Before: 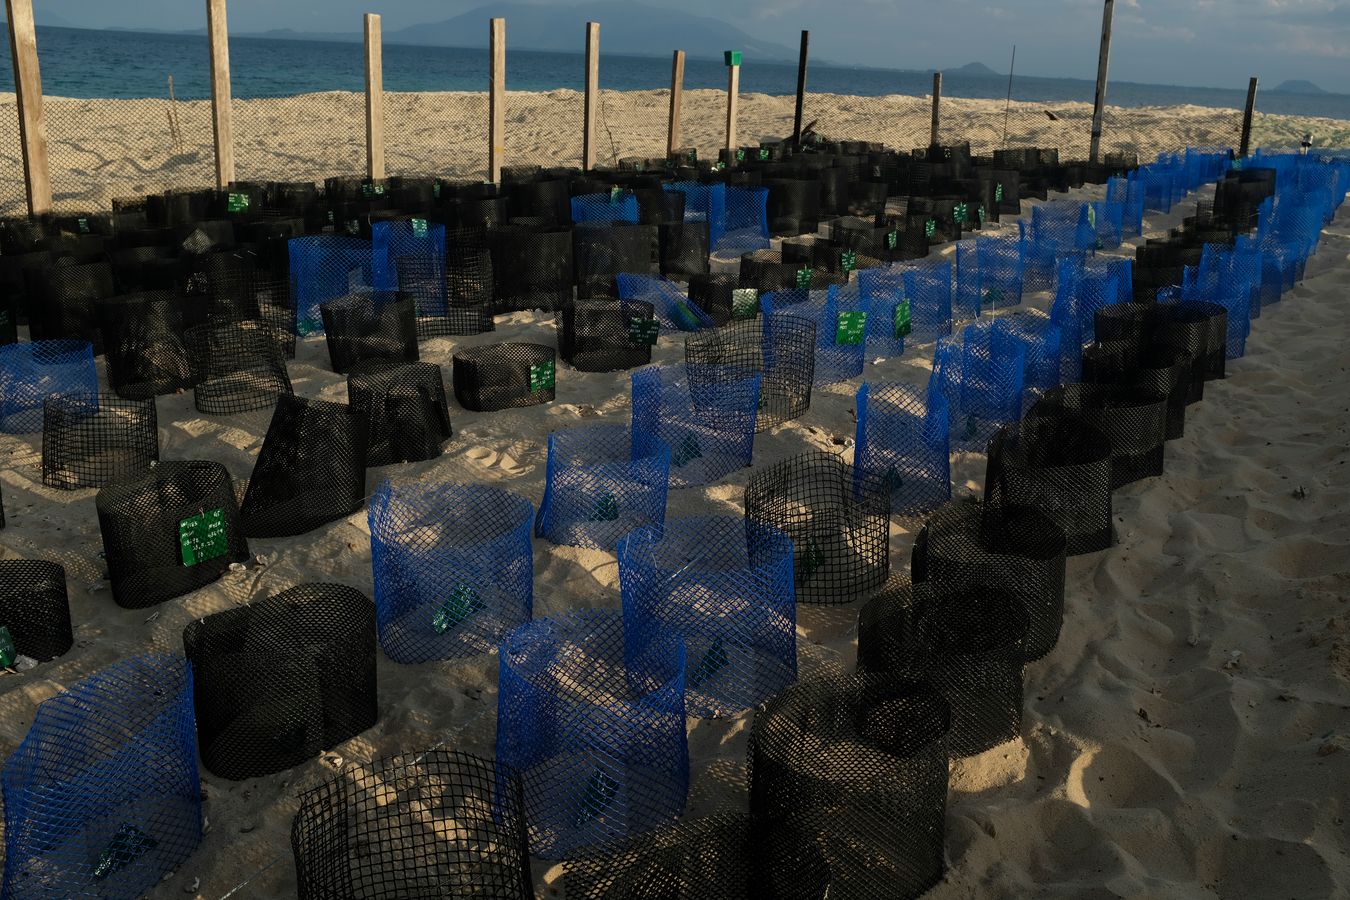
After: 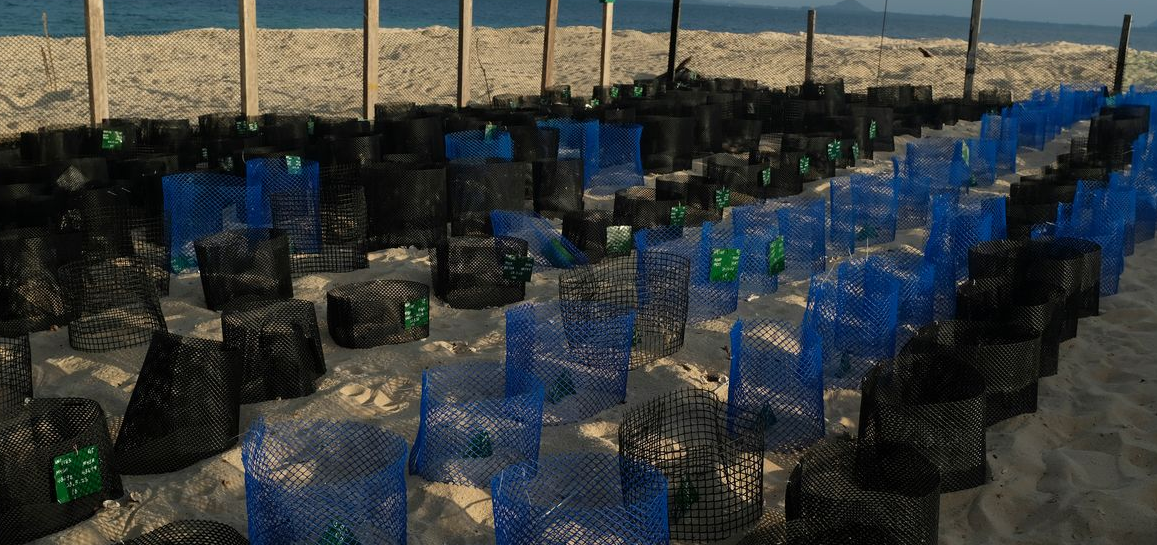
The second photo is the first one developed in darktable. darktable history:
crop and rotate: left 9.428%, top 7.101%, right 4.843%, bottom 32.289%
